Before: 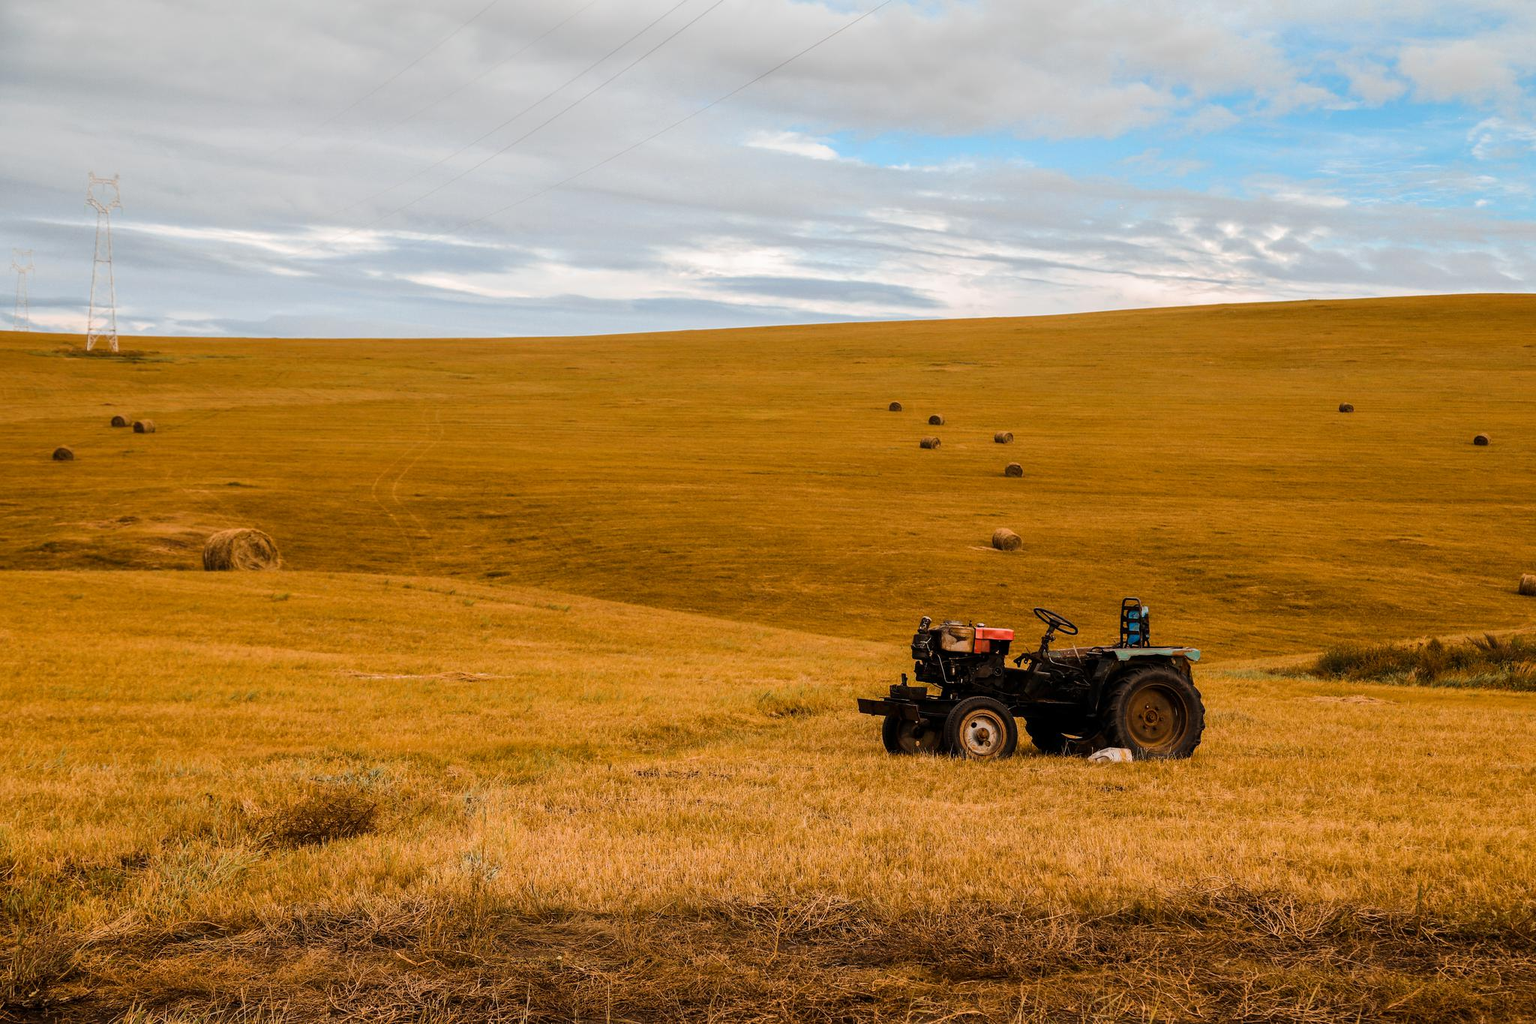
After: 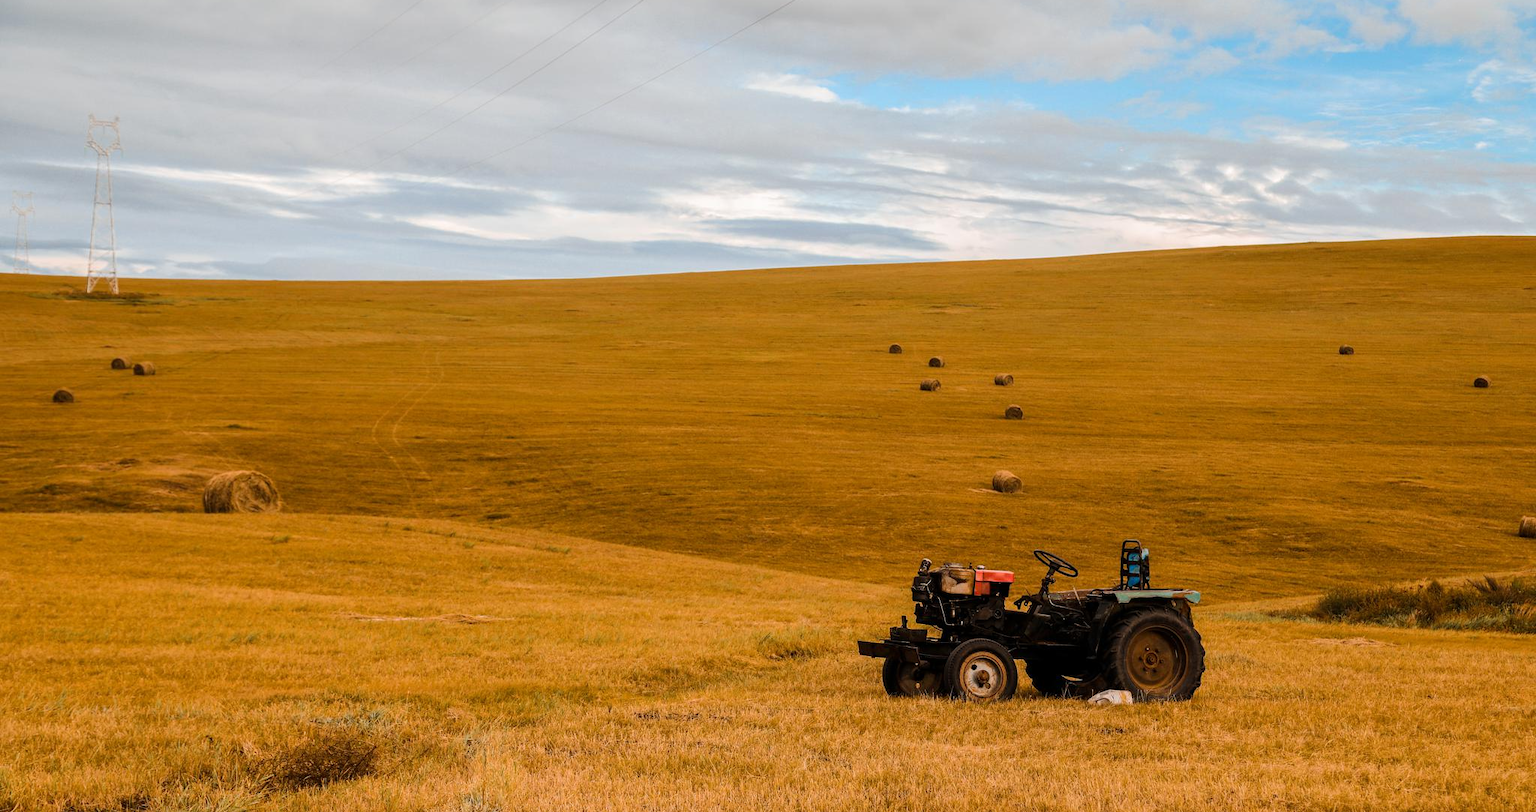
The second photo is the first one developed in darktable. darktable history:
crop and rotate: top 5.667%, bottom 14.946%
